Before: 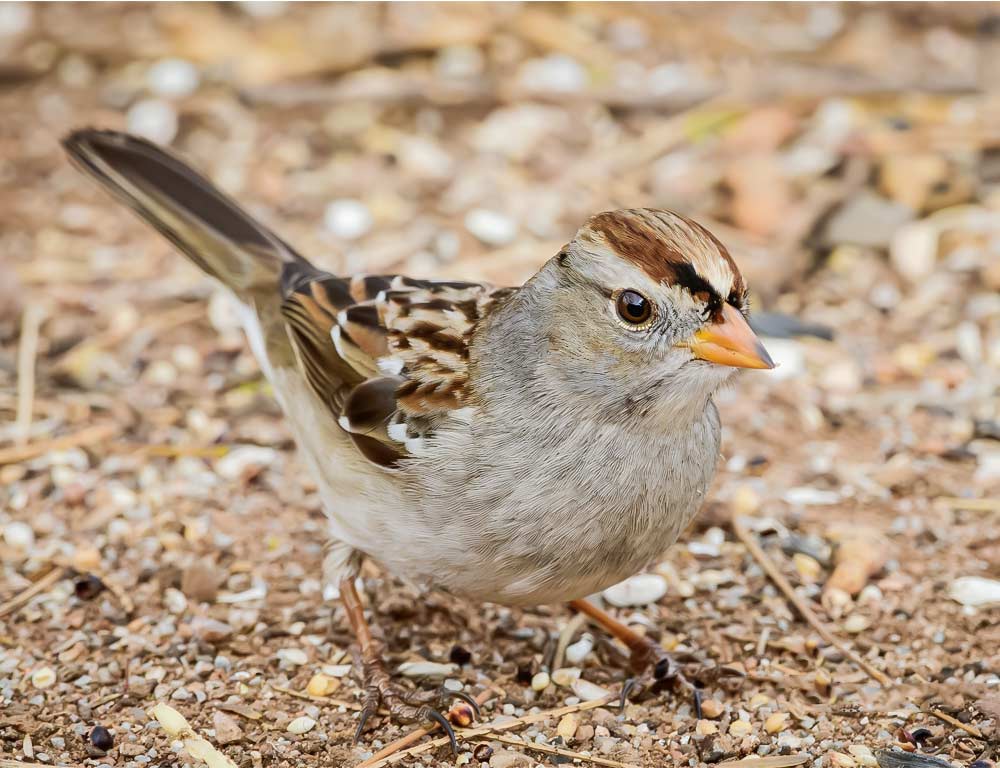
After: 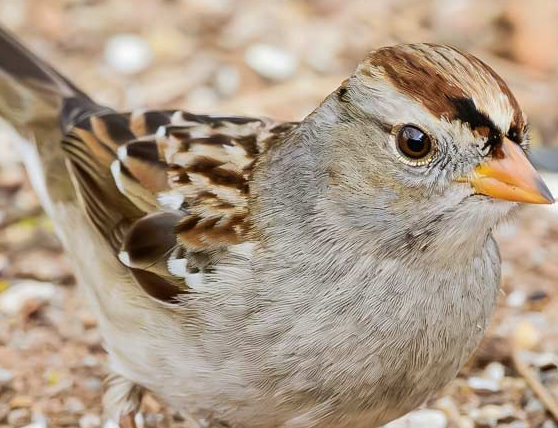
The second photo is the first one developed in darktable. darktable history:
crop and rotate: left 22.091%, top 21.597%, right 22.022%, bottom 22.544%
